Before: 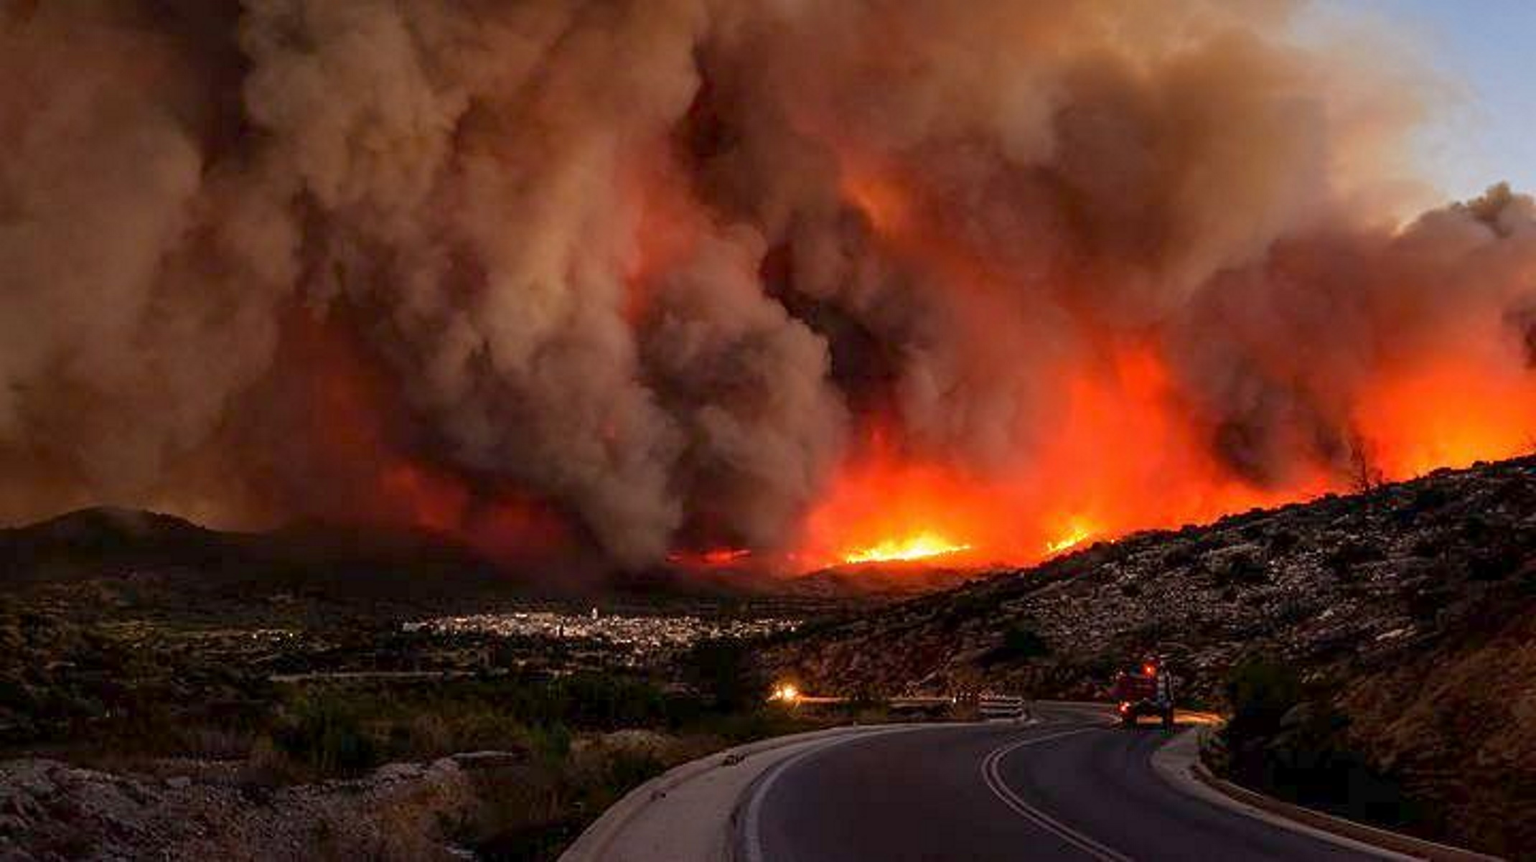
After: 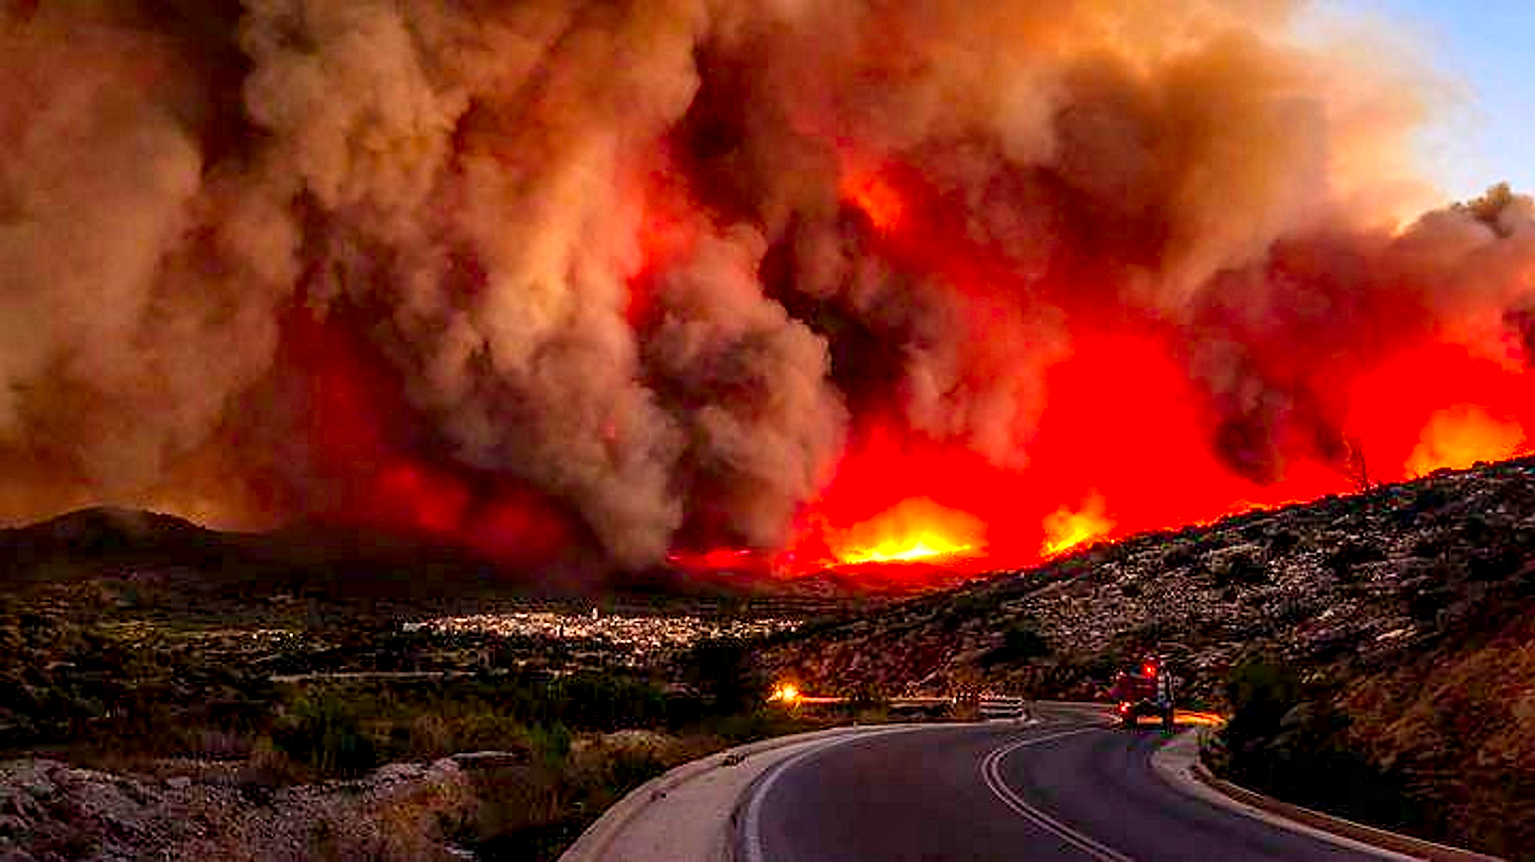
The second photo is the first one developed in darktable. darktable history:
local contrast: detail 150%
sharpen: on, module defaults
contrast brightness saturation: contrast 0.2, brightness 0.2, saturation 0.8
